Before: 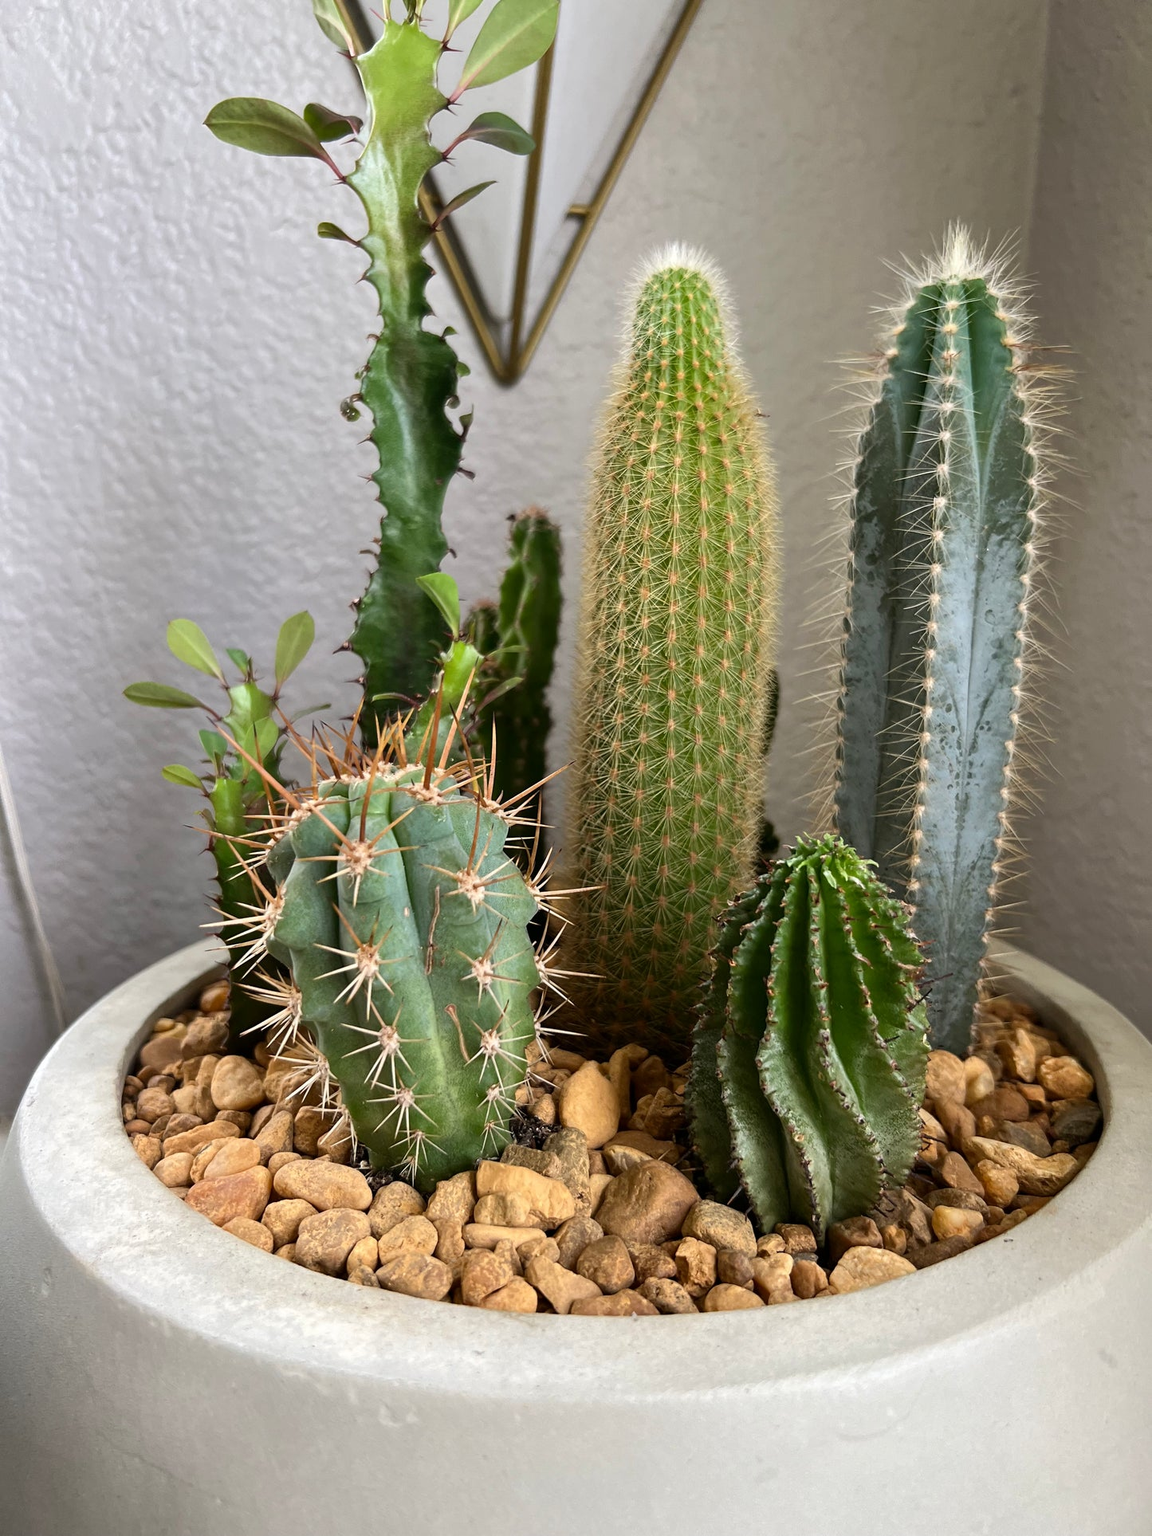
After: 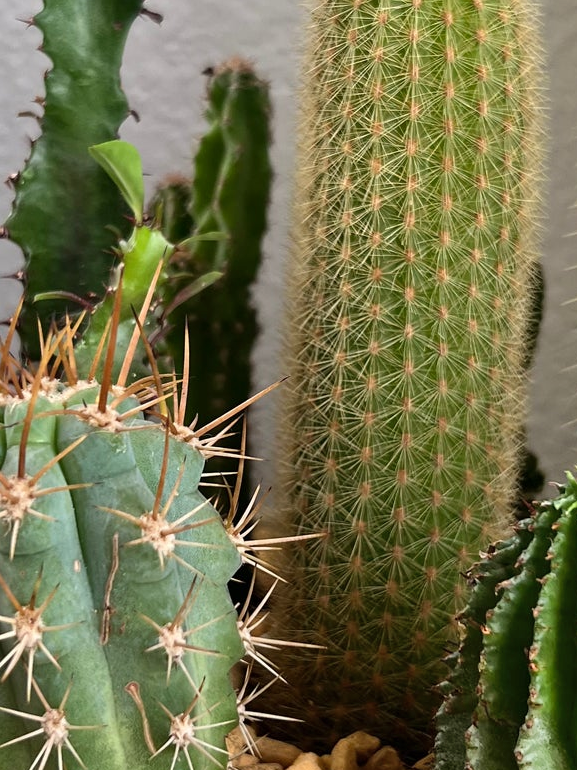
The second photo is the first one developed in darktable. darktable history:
shadows and highlights: low approximation 0.01, soften with gaussian
crop: left 30%, top 30%, right 30%, bottom 30%
